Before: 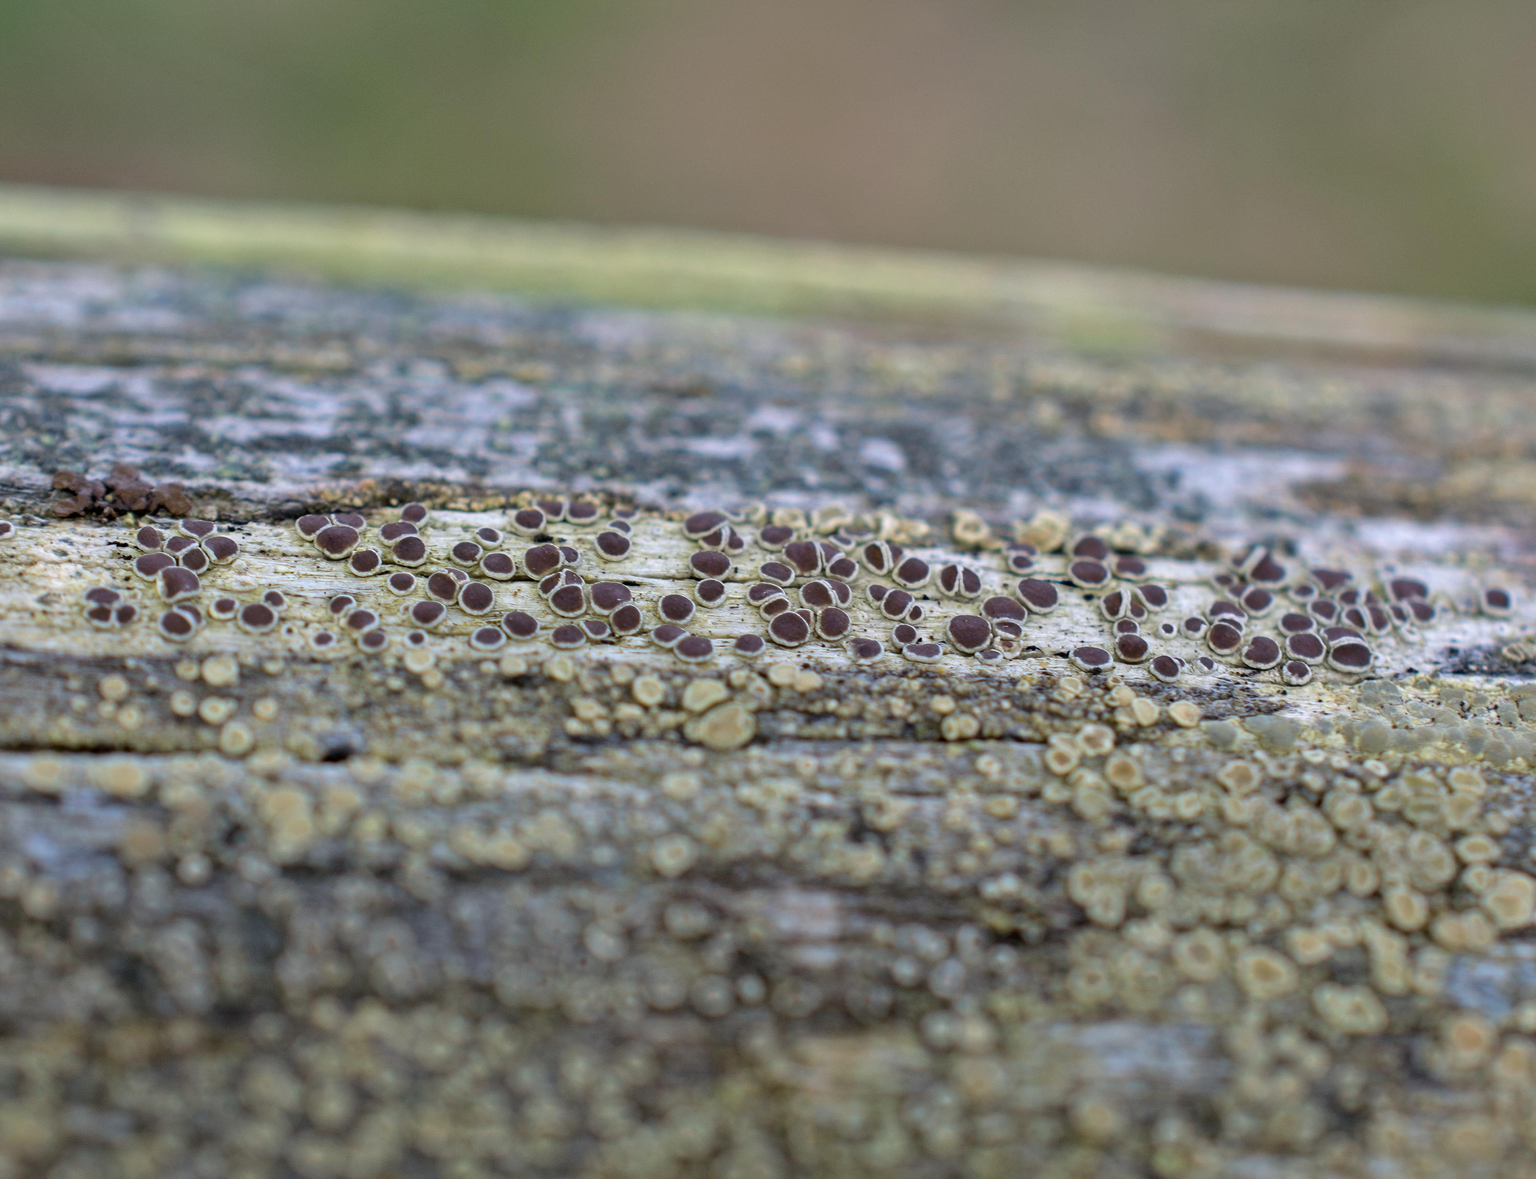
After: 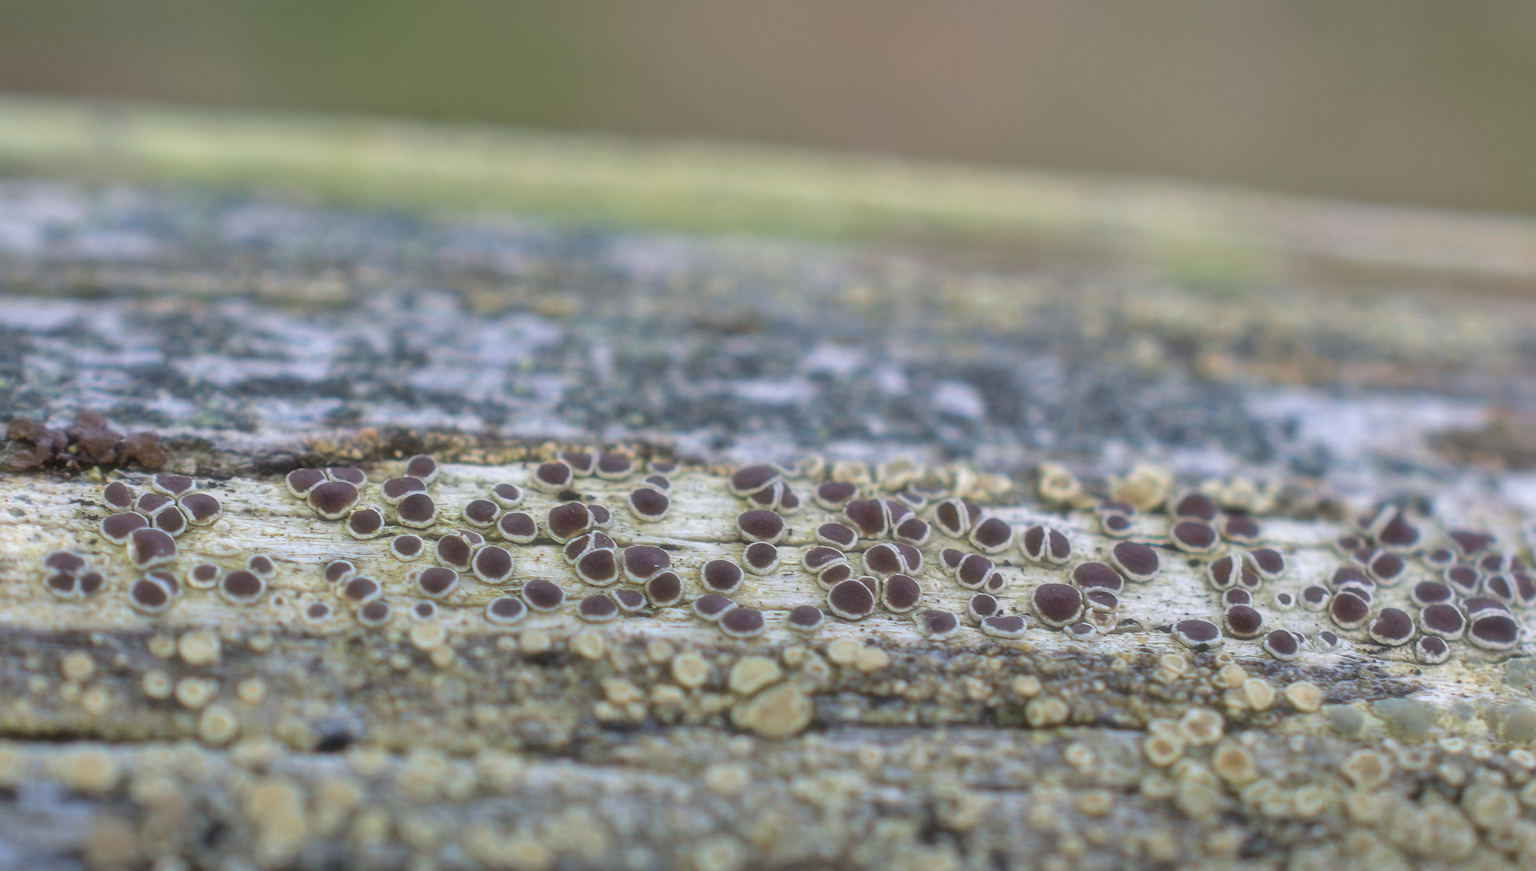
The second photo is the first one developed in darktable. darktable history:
crop: left 3.015%, top 8.969%, right 9.647%, bottom 26.457%
soften: size 19.52%, mix 20.32%
